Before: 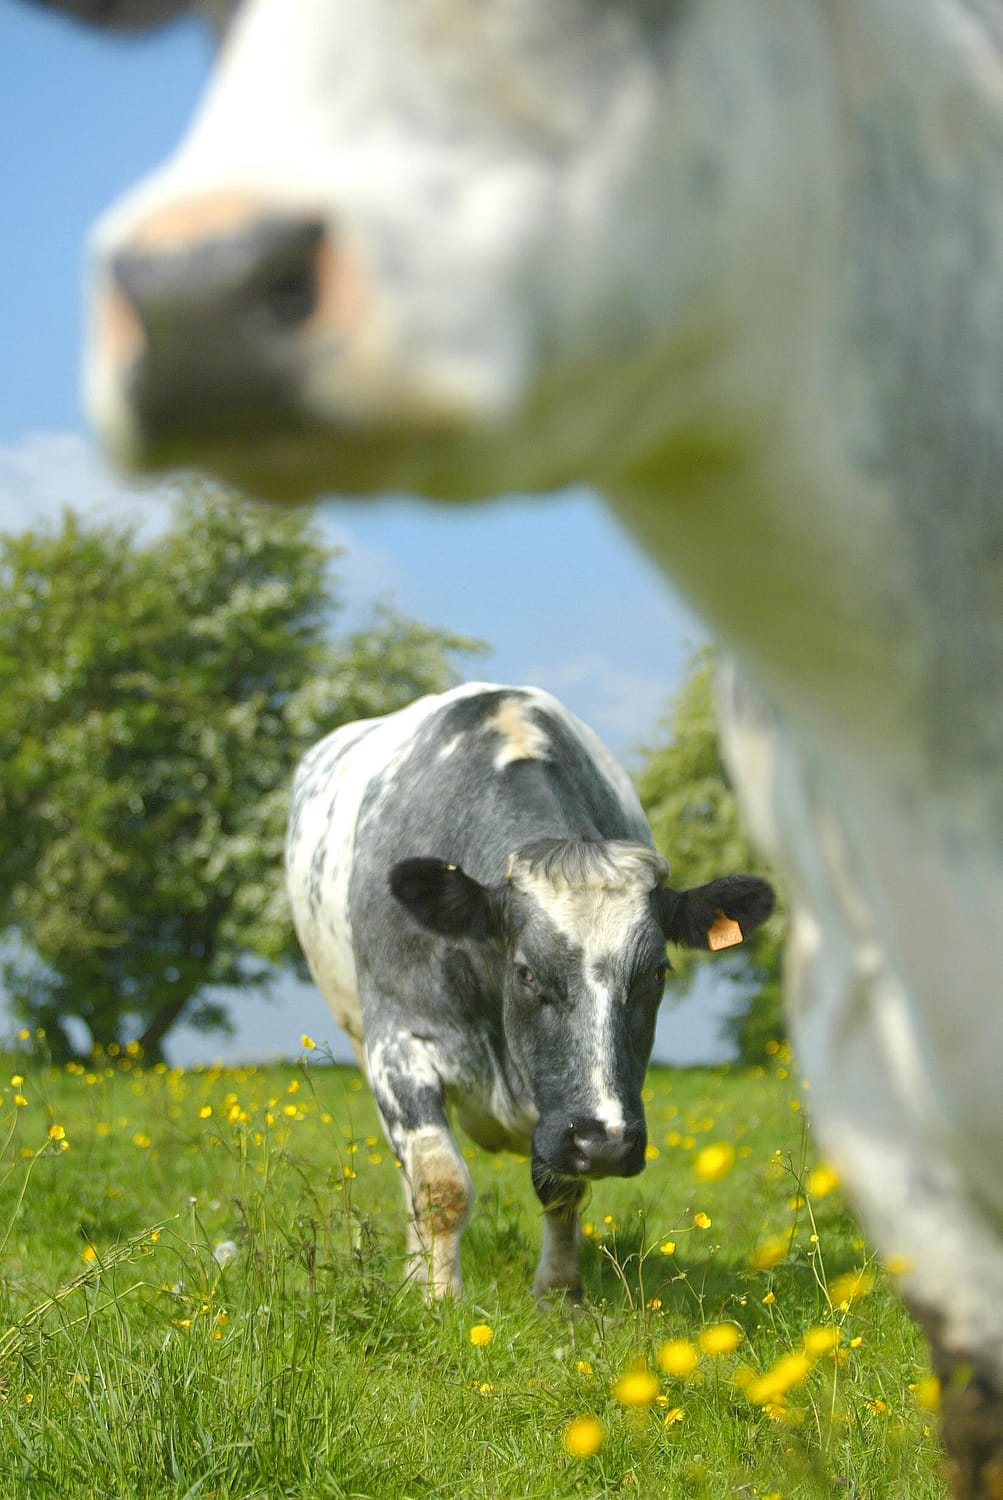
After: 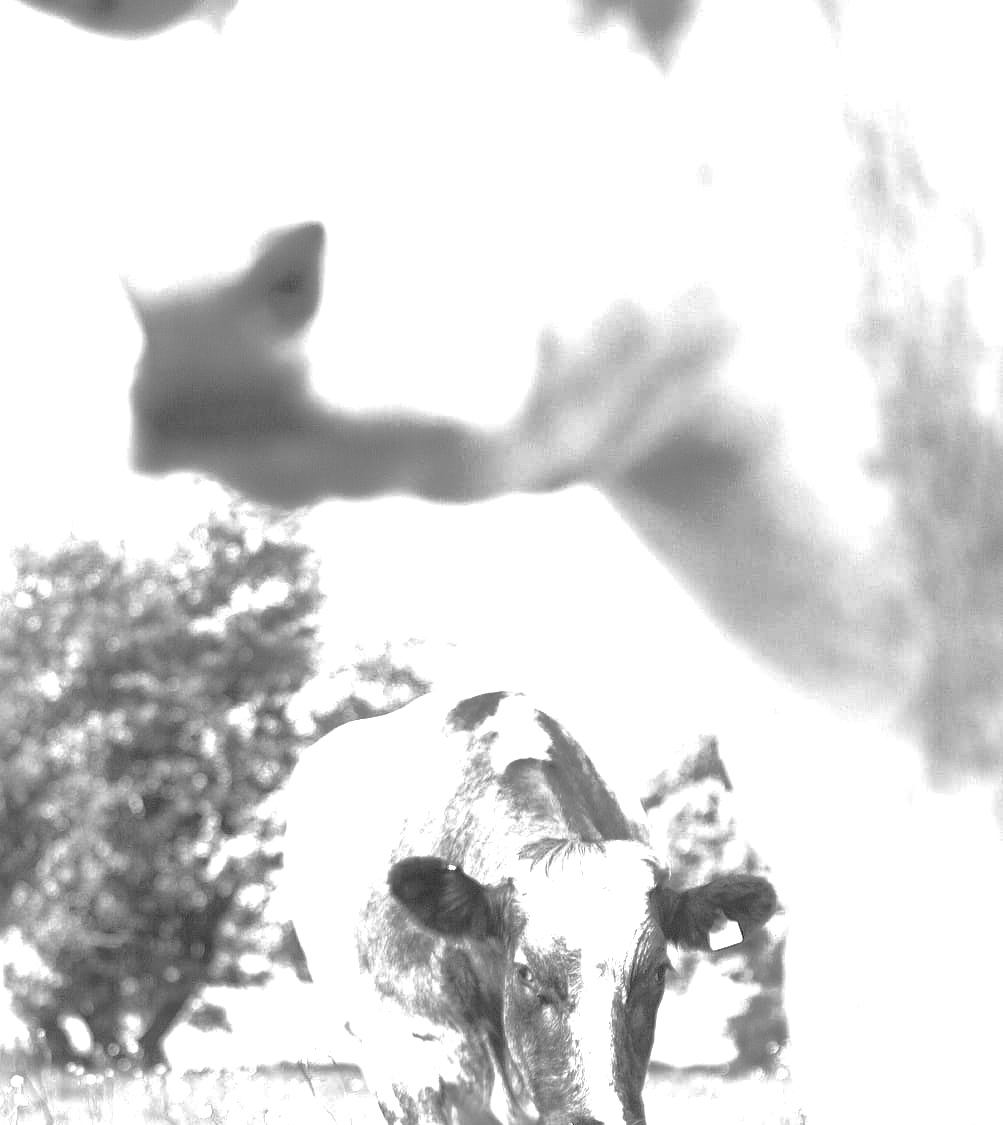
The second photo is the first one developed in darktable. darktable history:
tone equalizer: -8 EV -1.08 EV, -7 EV -1.04 EV, -6 EV -0.849 EV, -5 EV -0.553 EV, -3 EV 0.56 EV, -2 EV 0.869 EV, -1 EV 0.995 EV, +0 EV 1.08 EV
color correction: highlights a* -0.108, highlights b* 0.116
shadows and highlights: on, module defaults
color calibration: output gray [0.267, 0.423, 0.267, 0], x 0.336, y 0.35, temperature 5386.55 K
crop: bottom 24.992%
exposure: black level correction -0.002, exposure 1.108 EV, compensate exposure bias true, compensate highlight preservation false
